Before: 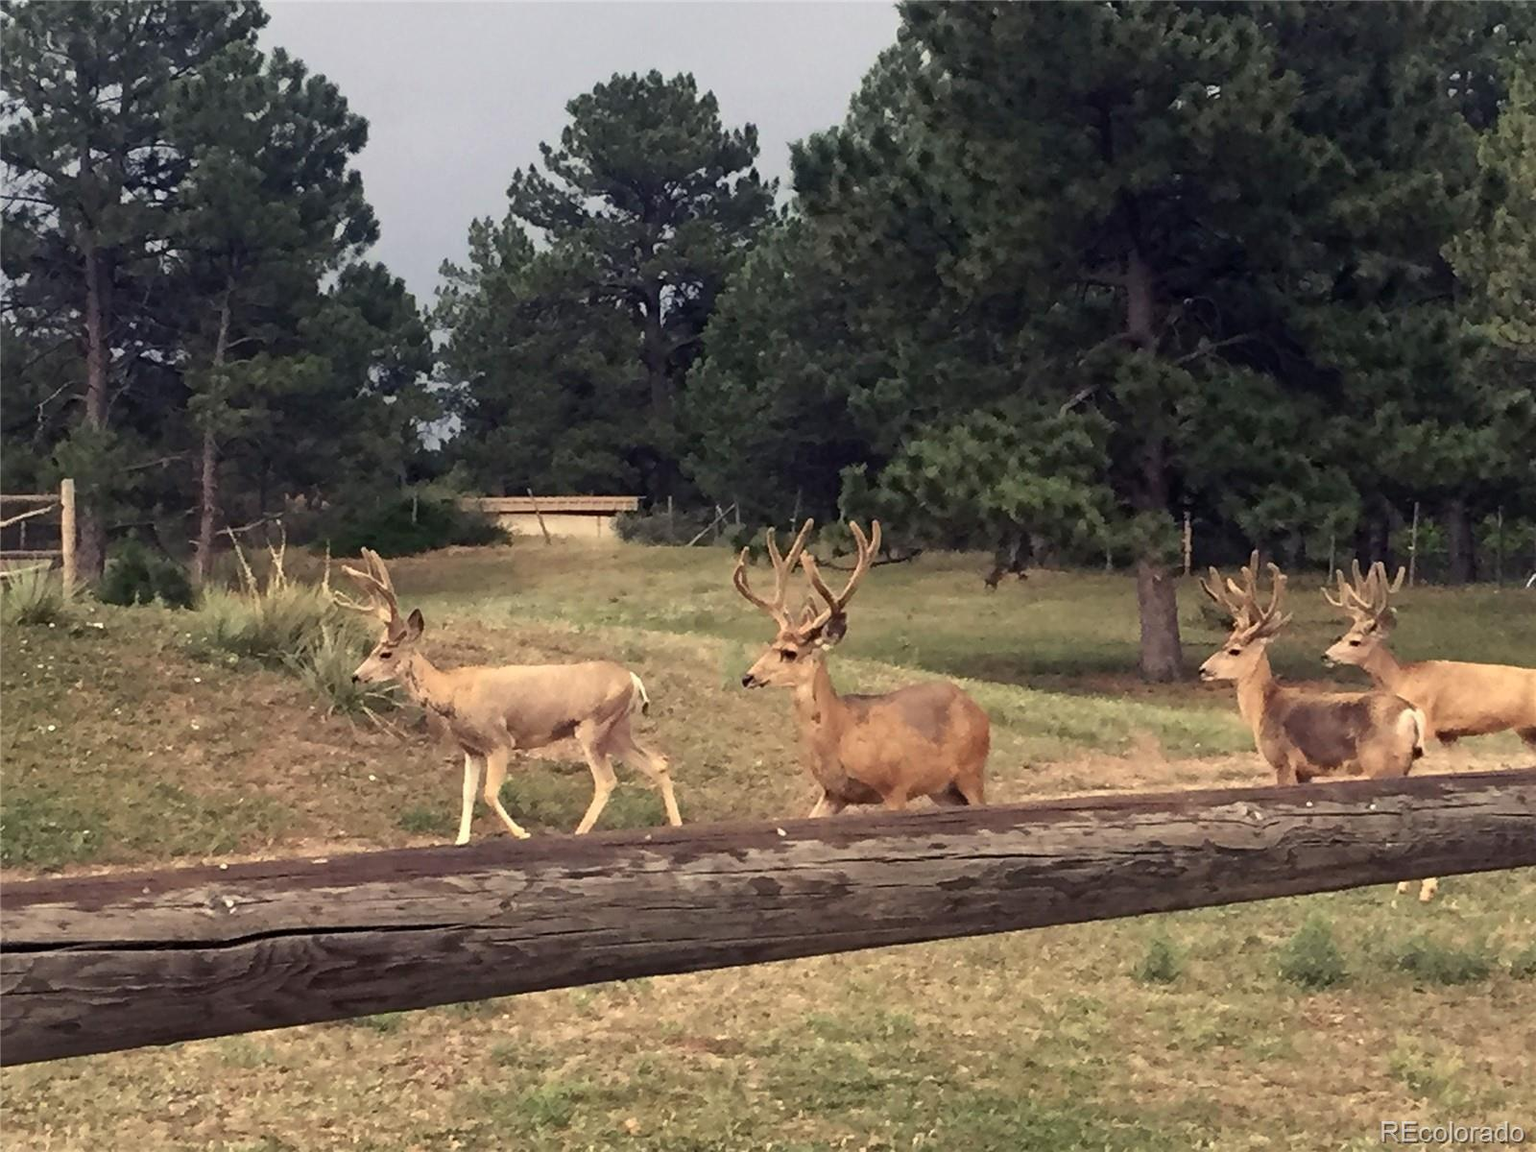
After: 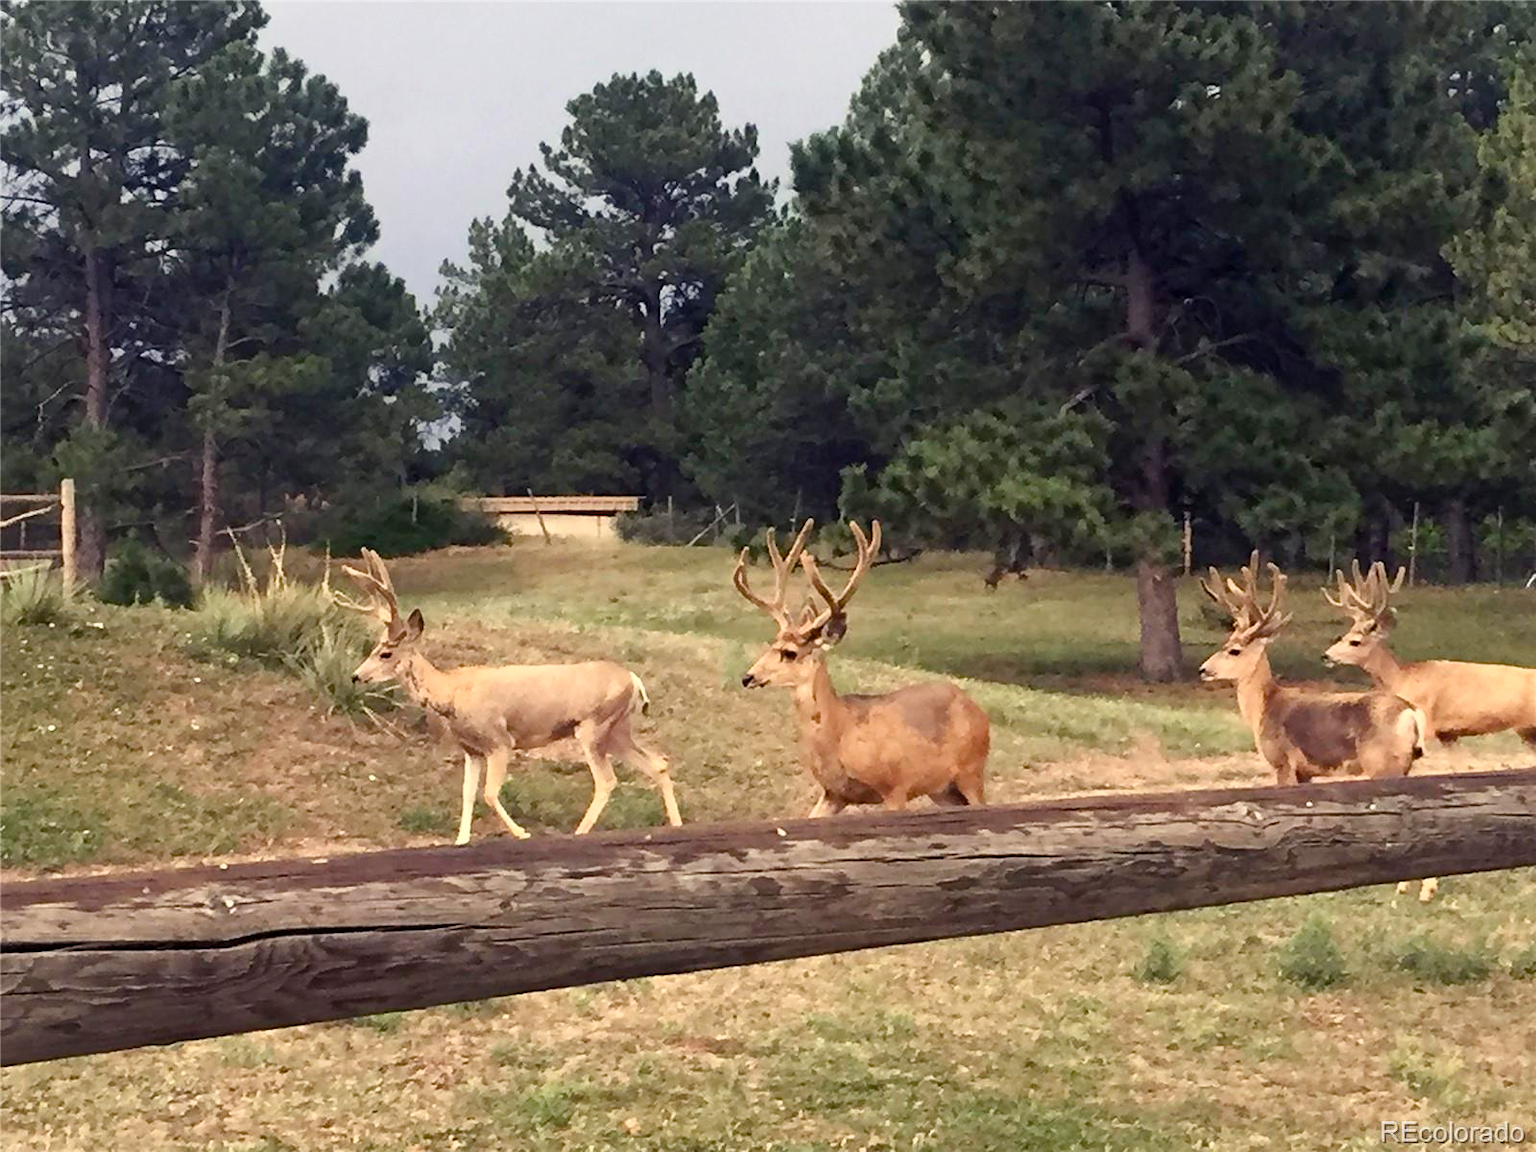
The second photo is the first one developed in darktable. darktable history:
base curve: curves: ch0 [(0, 0) (0.666, 0.806) (1, 1)]
color balance rgb: perceptual saturation grading › global saturation 20%, perceptual saturation grading › highlights -25%, perceptual saturation grading › shadows 25%
